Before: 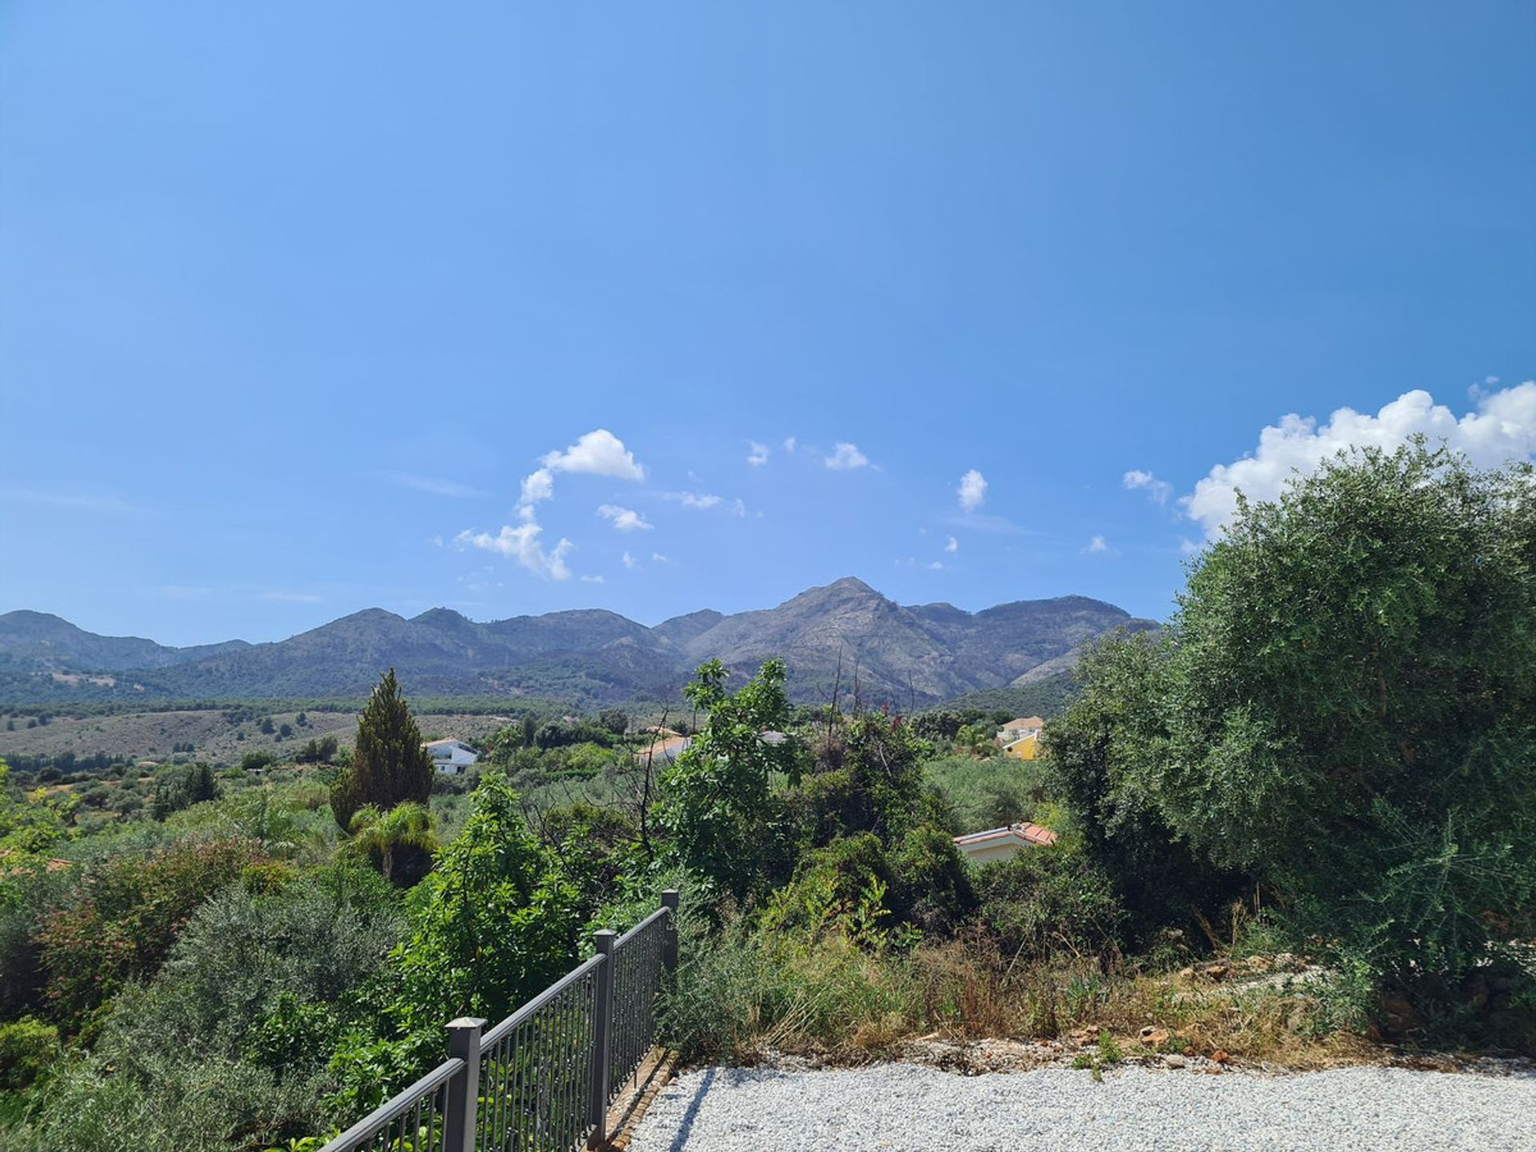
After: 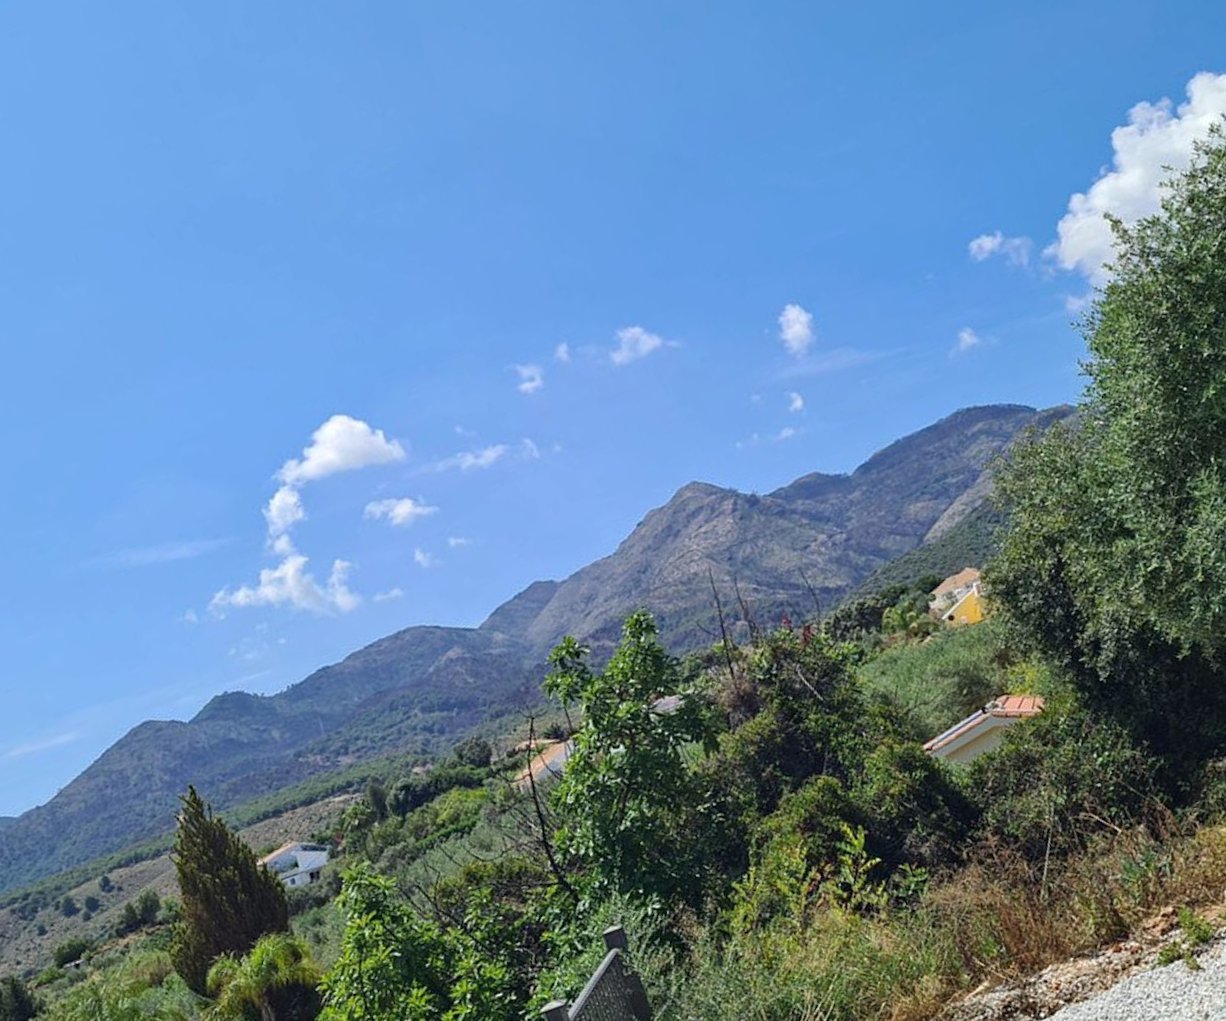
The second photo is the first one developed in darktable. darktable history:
haze removal: compatibility mode true, adaptive false
crop and rotate: angle 19.93°, left 6.944%, right 3.985%, bottom 1.072%
